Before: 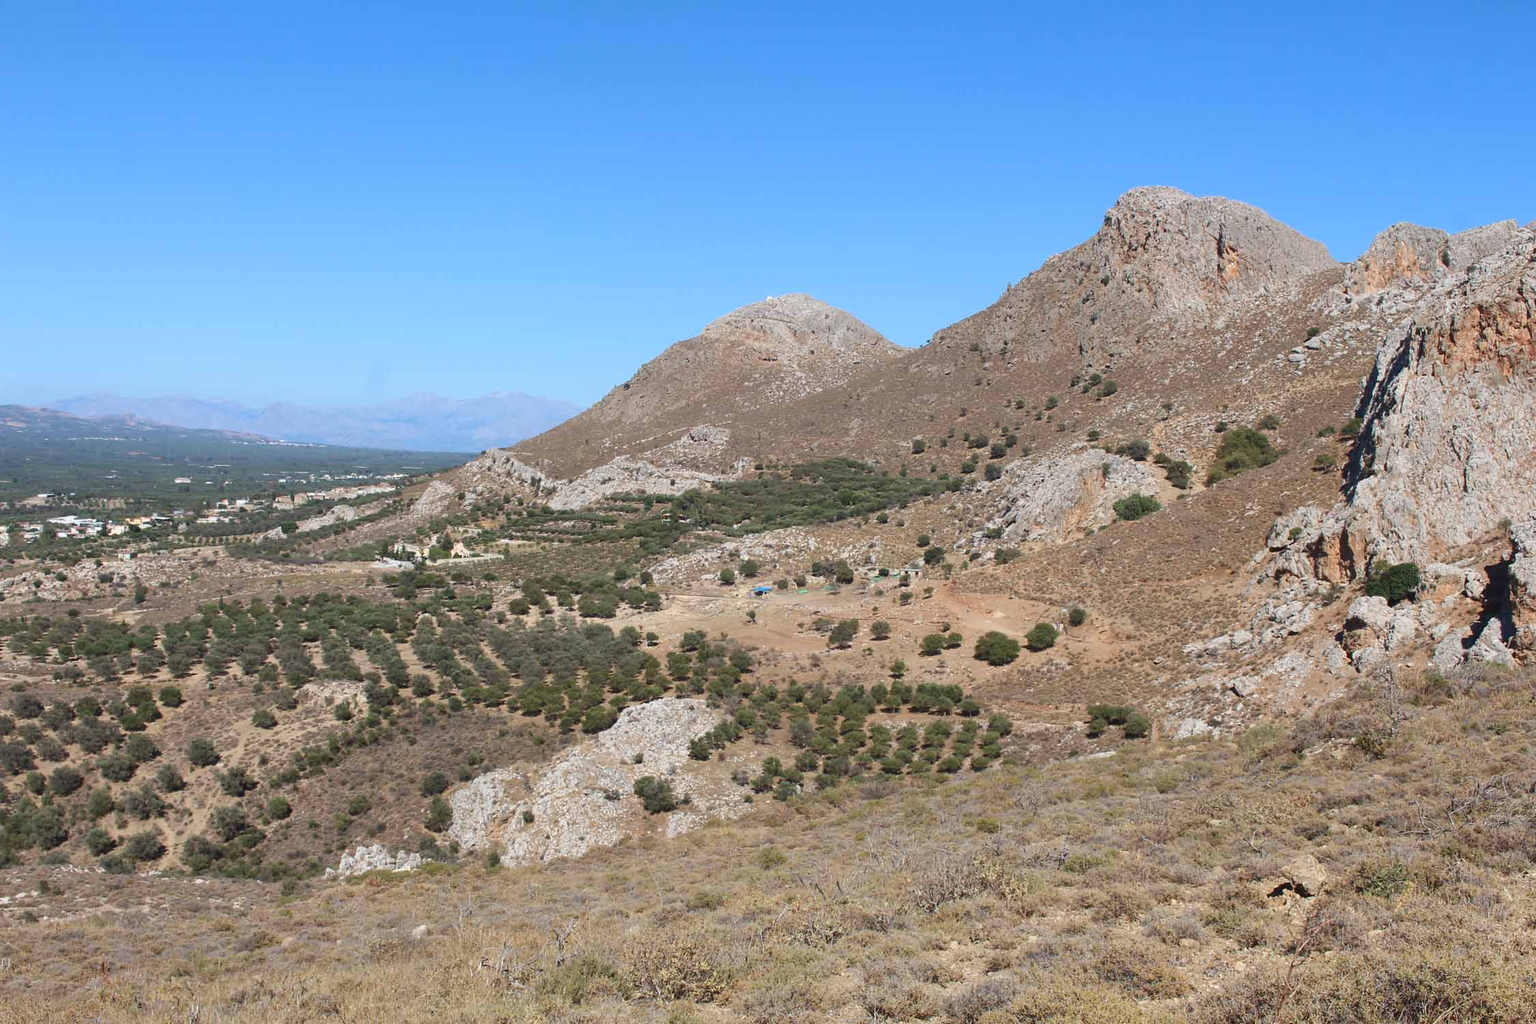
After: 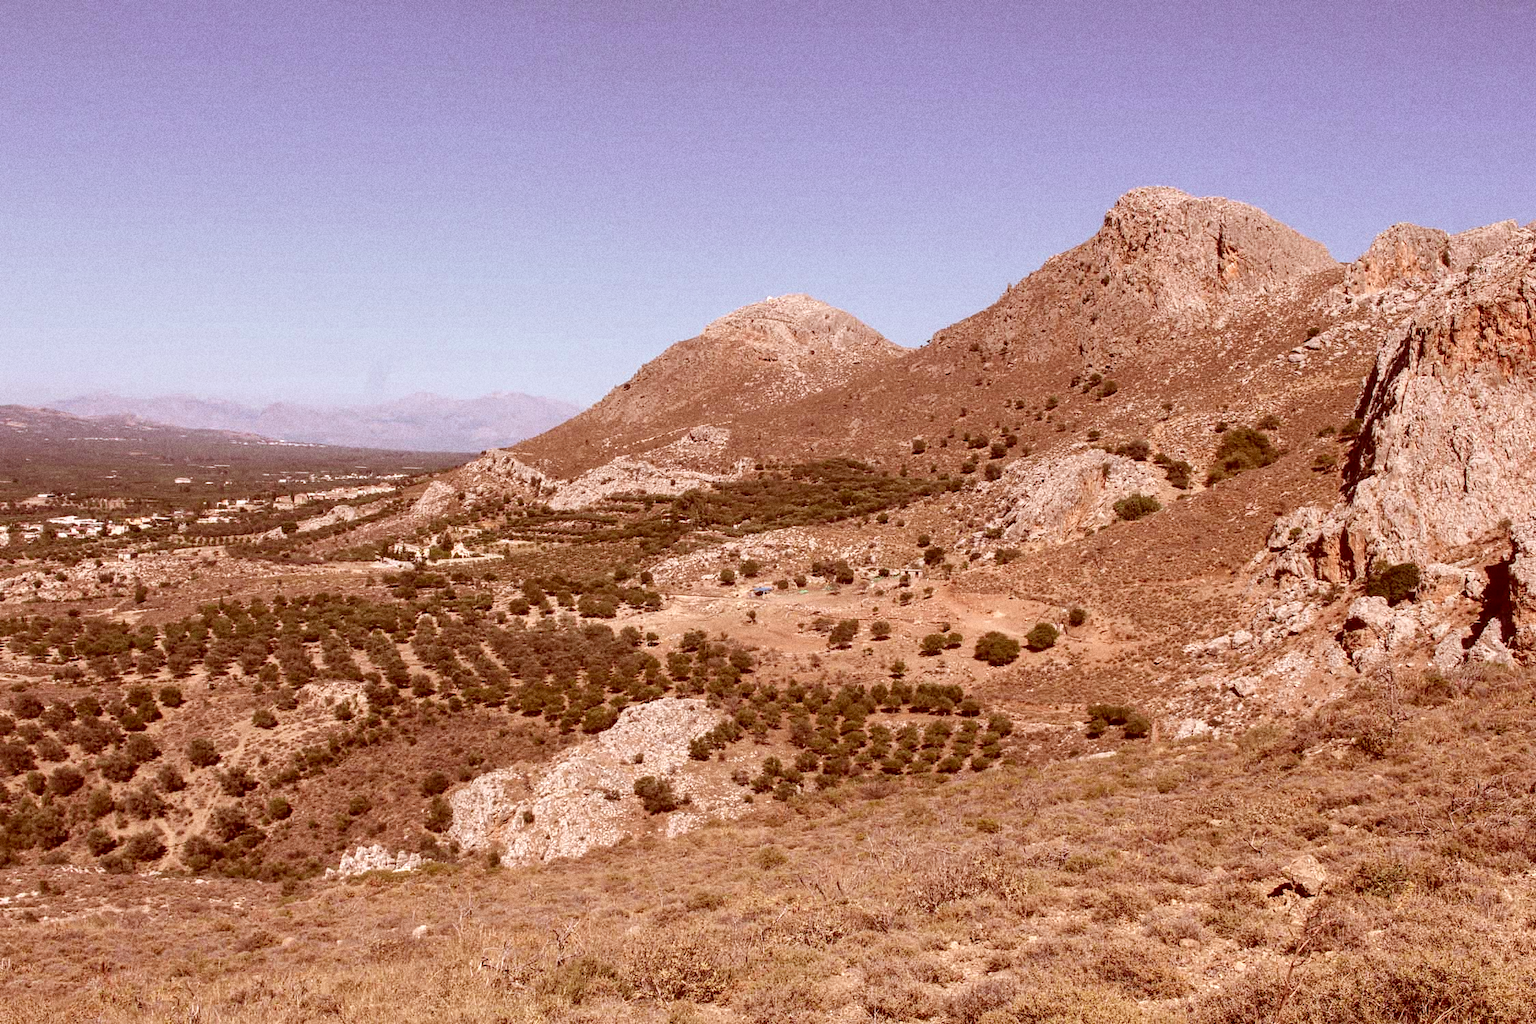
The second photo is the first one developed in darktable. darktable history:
grain: coarseness 9.61 ISO, strength 35.62%
color correction: highlights a* 9.03, highlights b* 8.71, shadows a* 40, shadows b* 40, saturation 0.8
local contrast: detail 142%
